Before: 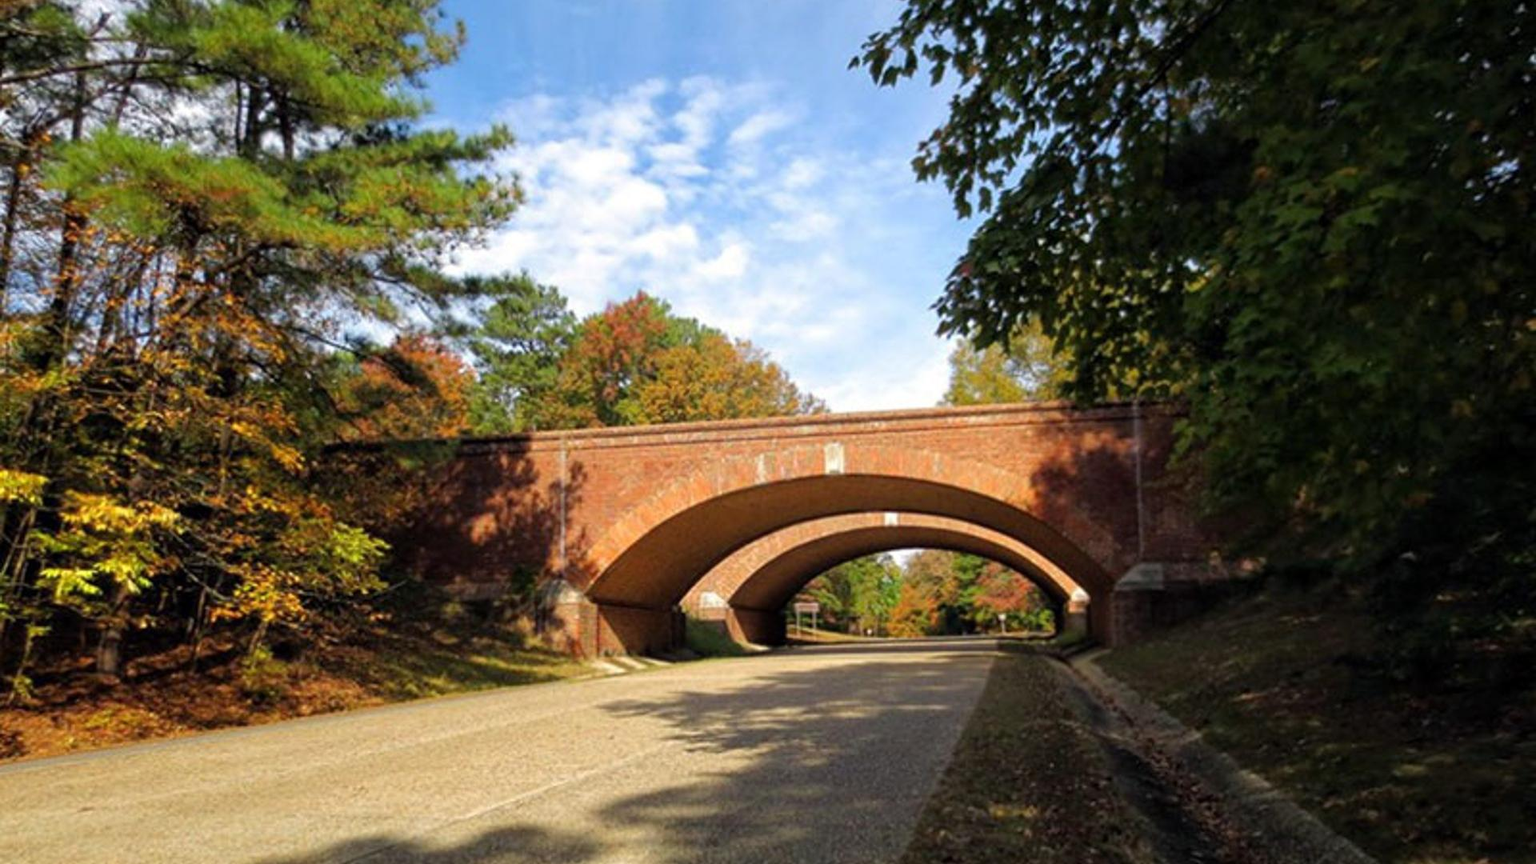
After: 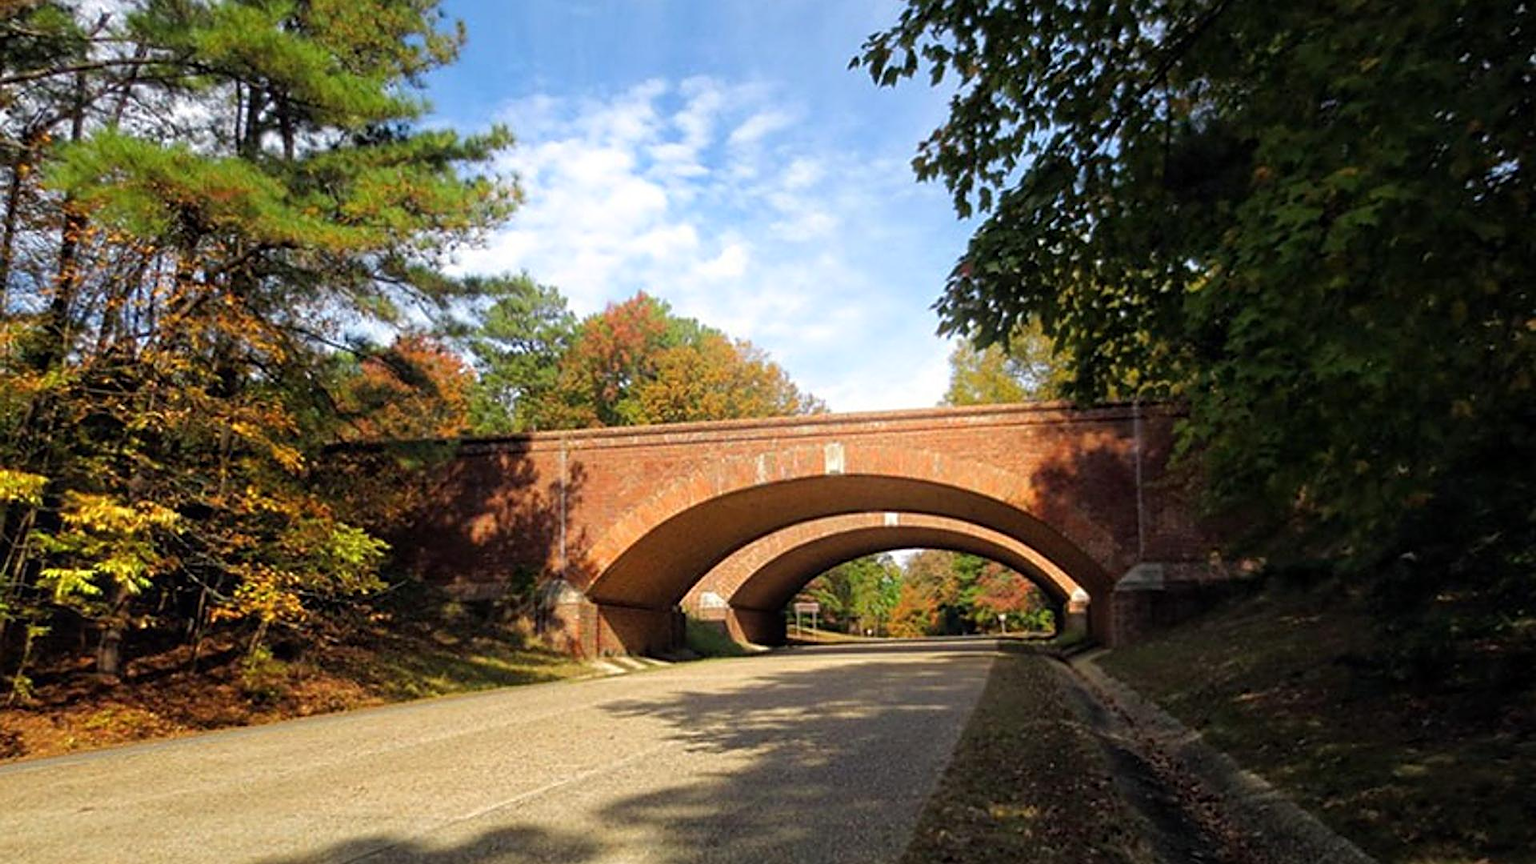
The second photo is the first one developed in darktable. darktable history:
sharpen: on, module defaults
bloom: size 13.65%, threshold 98.39%, strength 4.82%
